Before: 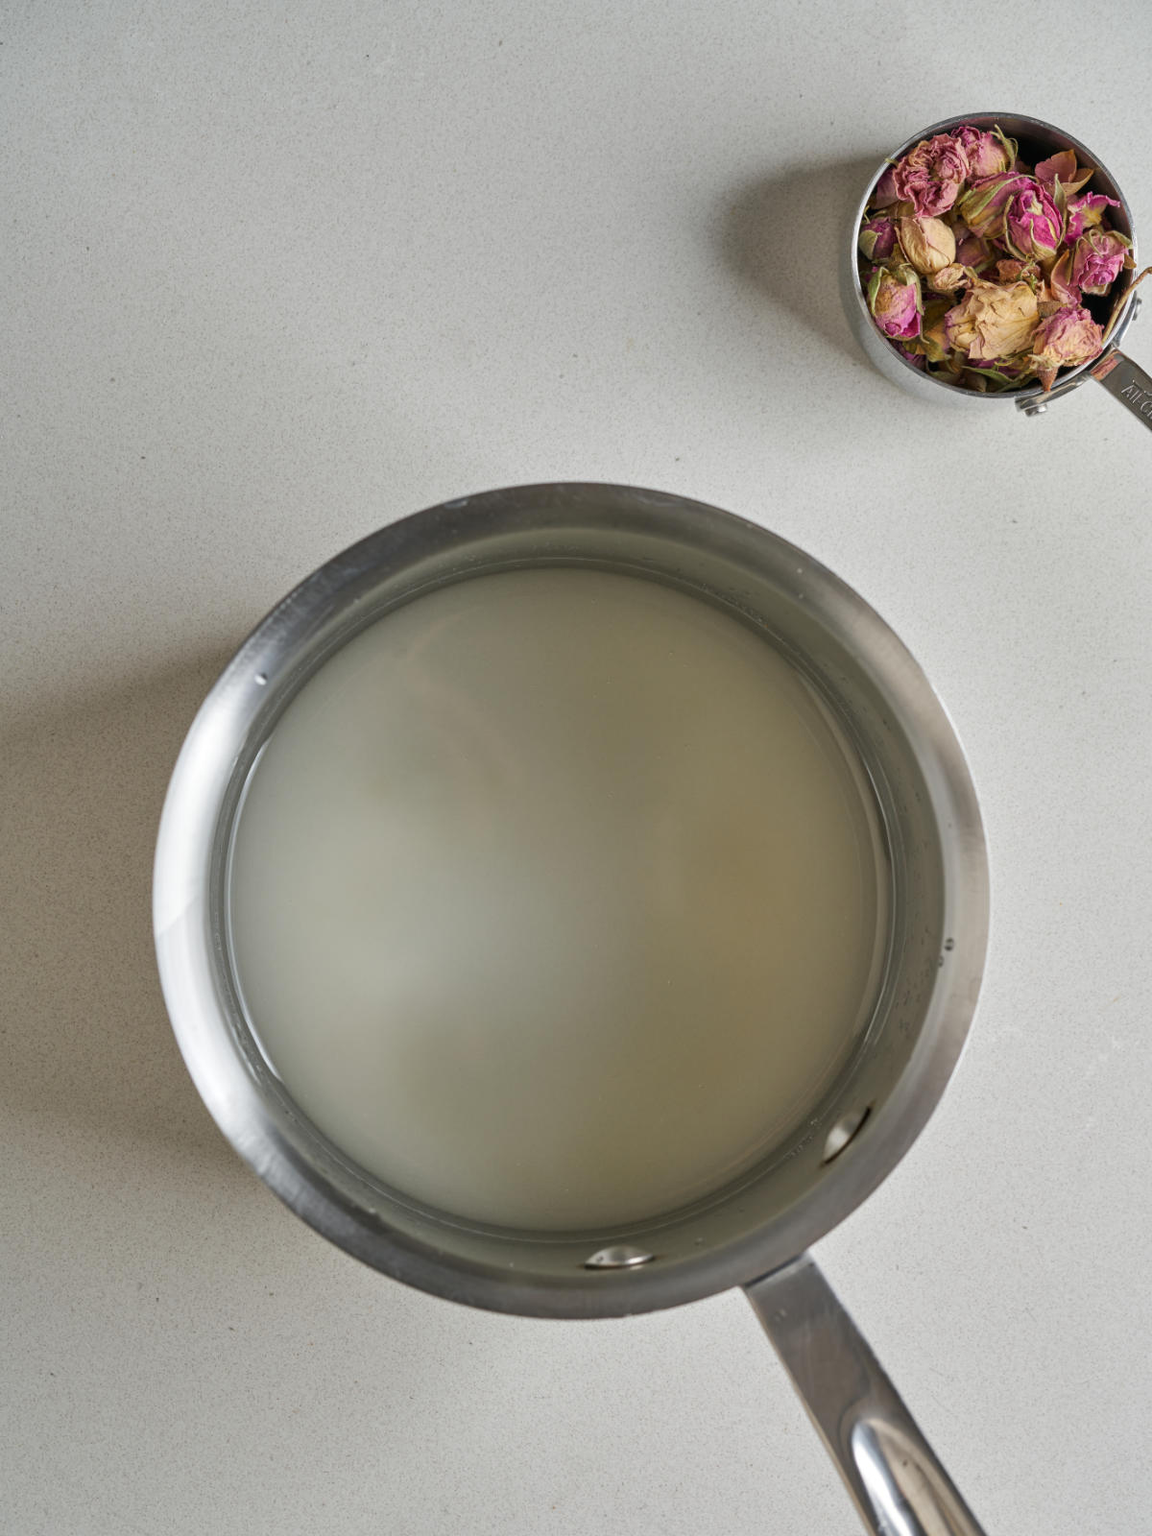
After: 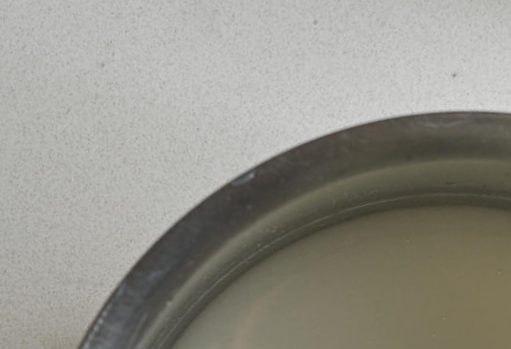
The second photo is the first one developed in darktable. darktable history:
crop: left 15.452%, top 5.459%, right 43.956%, bottom 56.62%
rotate and perspective: rotation -14.8°, crop left 0.1, crop right 0.903, crop top 0.25, crop bottom 0.748
